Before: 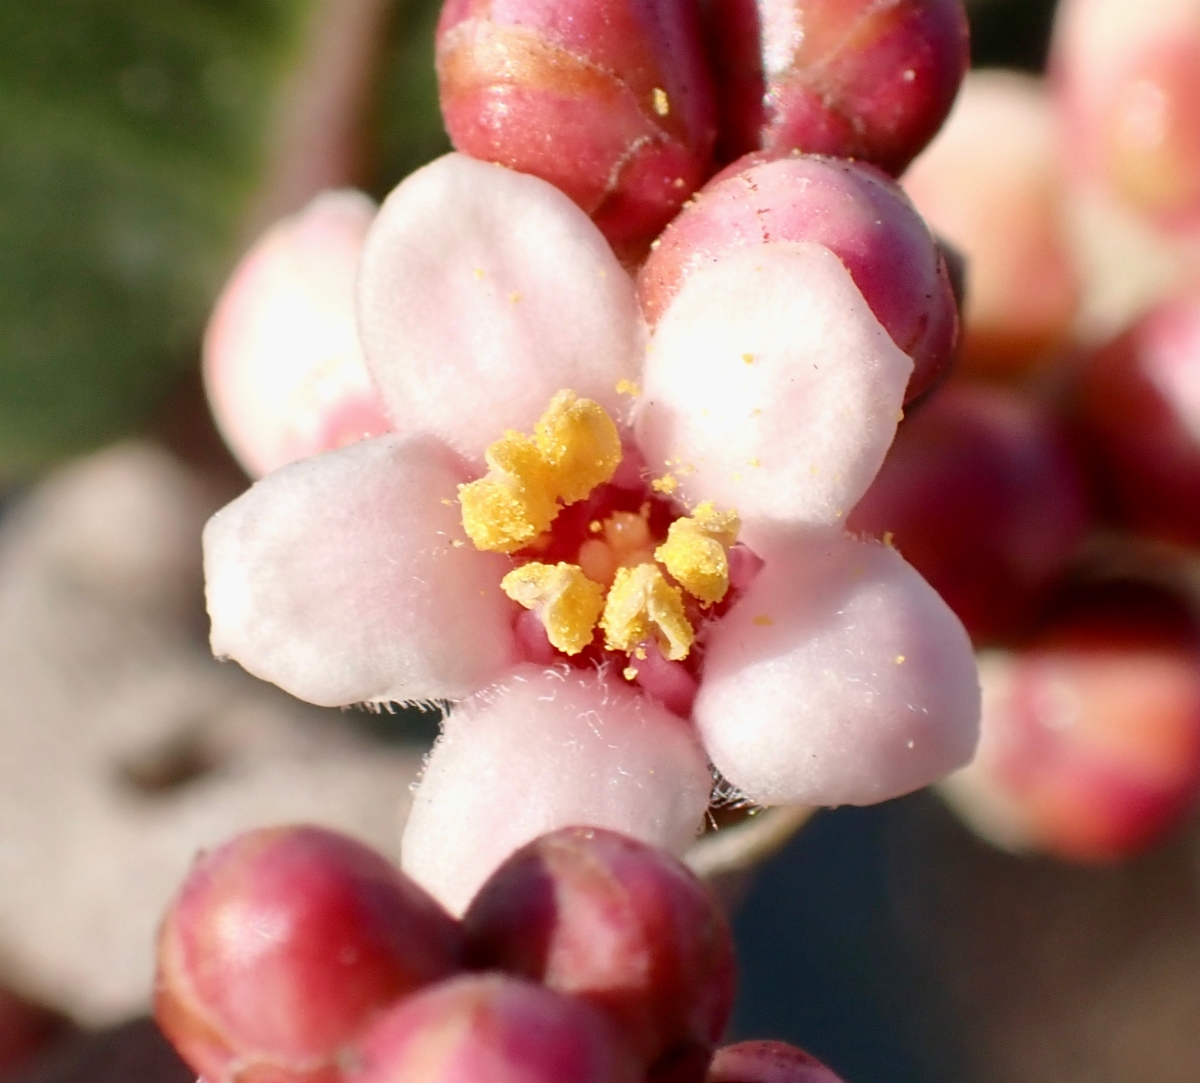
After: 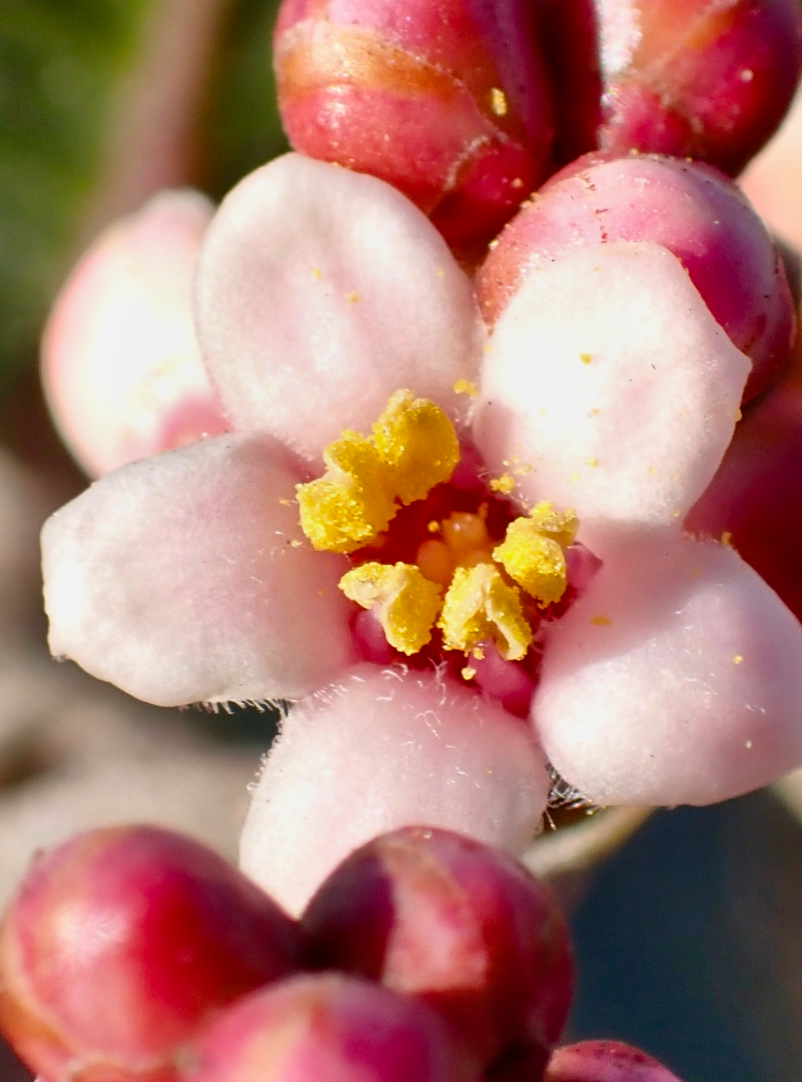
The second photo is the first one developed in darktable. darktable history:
color balance rgb: perceptual saturation grading › global saturation 25.185%
shadows and highlights: low approximation 0.01, soften with gaussian
crop and rotate: left 13.546%, right 19.575%
exposure: exposure -0.06 EV, compensate highlight preservation false
